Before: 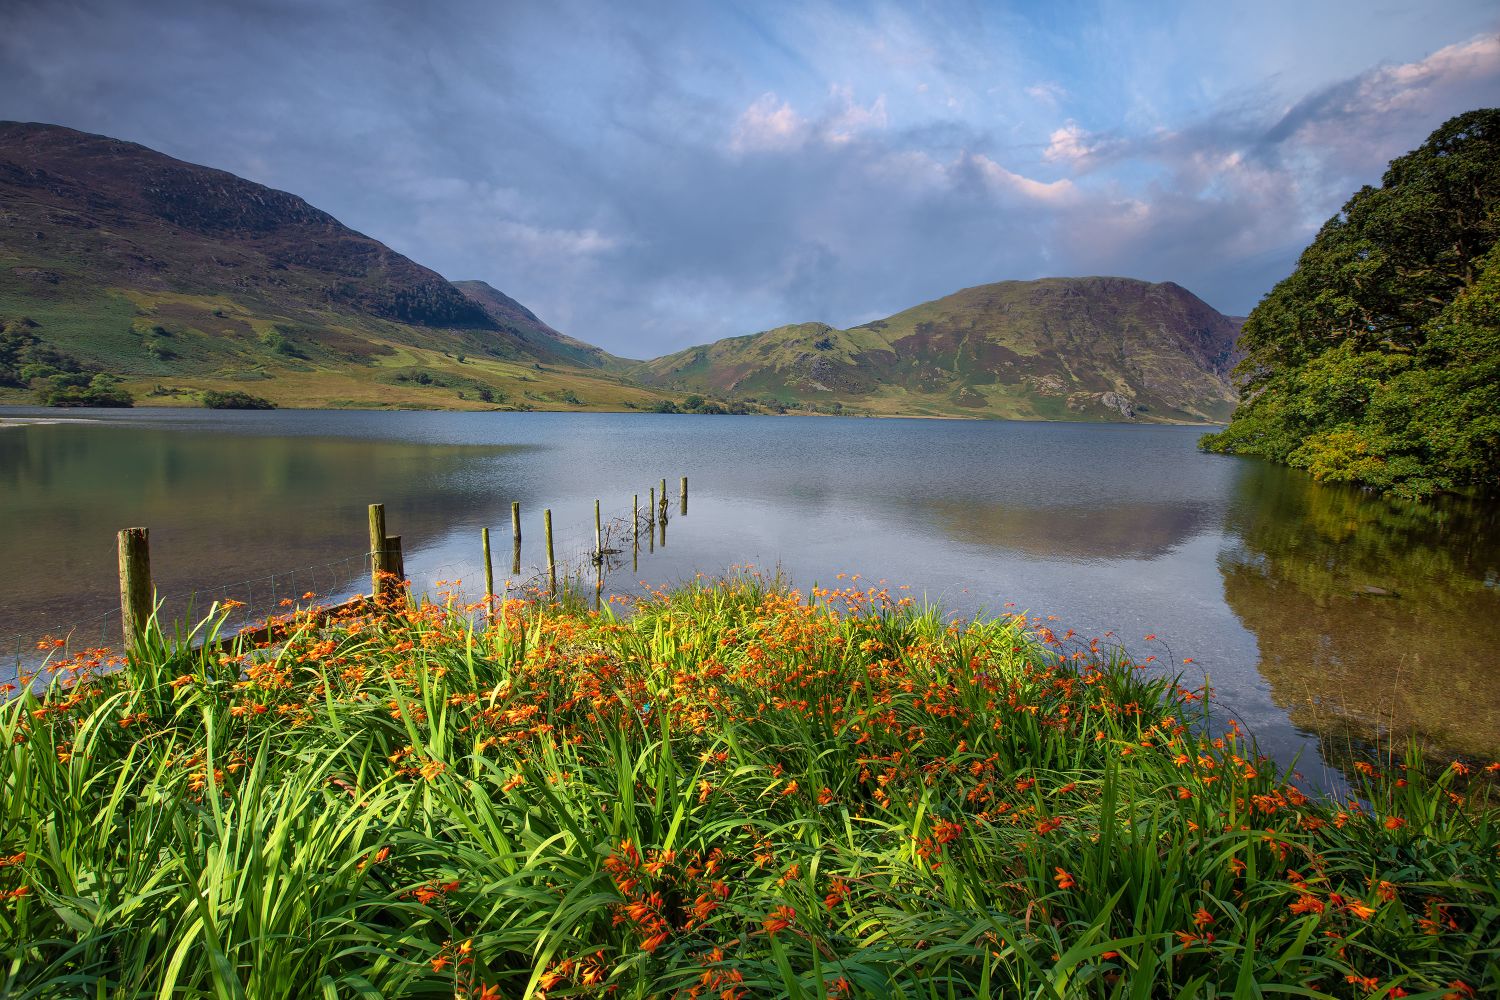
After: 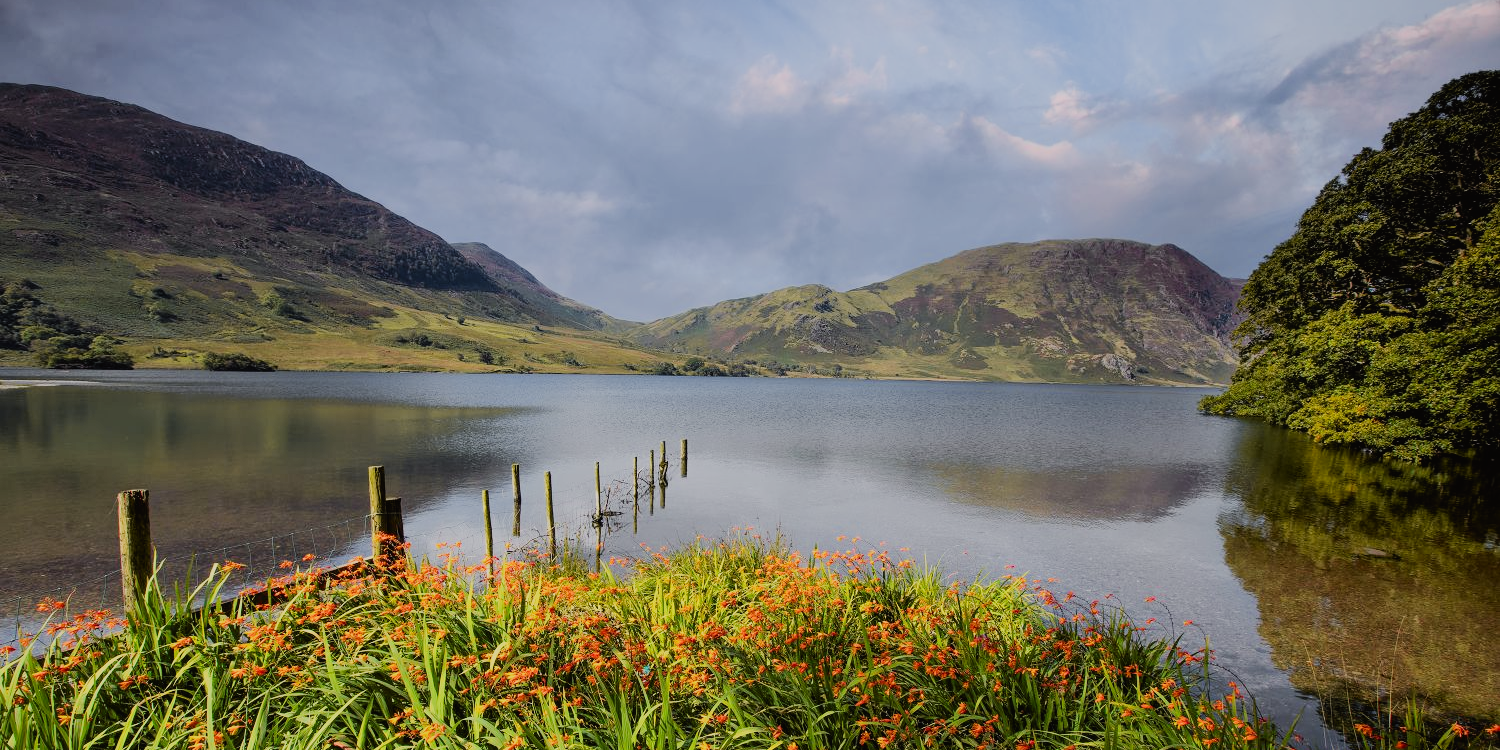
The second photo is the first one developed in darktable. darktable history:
crop: top 3.857%, bottom 21.132%
tone curve: curves: ch0 [(0, 0.013) (0.036, 0.045) (0.274, 0.286) (0.566, 0.623) (0.794, 0.827) (1, 0.953)]; ch1 [(0, 0) (0.389, 0.403) (0.462, 0.48) (0.499, 0.5) (0.524, 0.527) (0.57, 0.599) (0.626, 0.65) (0.761, 0.781) (1, 1)]; ch2 [(0, 0) (0.464, 0.478) (0.5, 0.501) (0.533, 0.542) (0.599, 0.613) (0.704, 0.731) (1, 1)], color space Lab, independent channels, preserve colors none
filmic rgb: black relative exposure -6.82 EV, white relative exposure 5.89 EV, hardness 2.71
